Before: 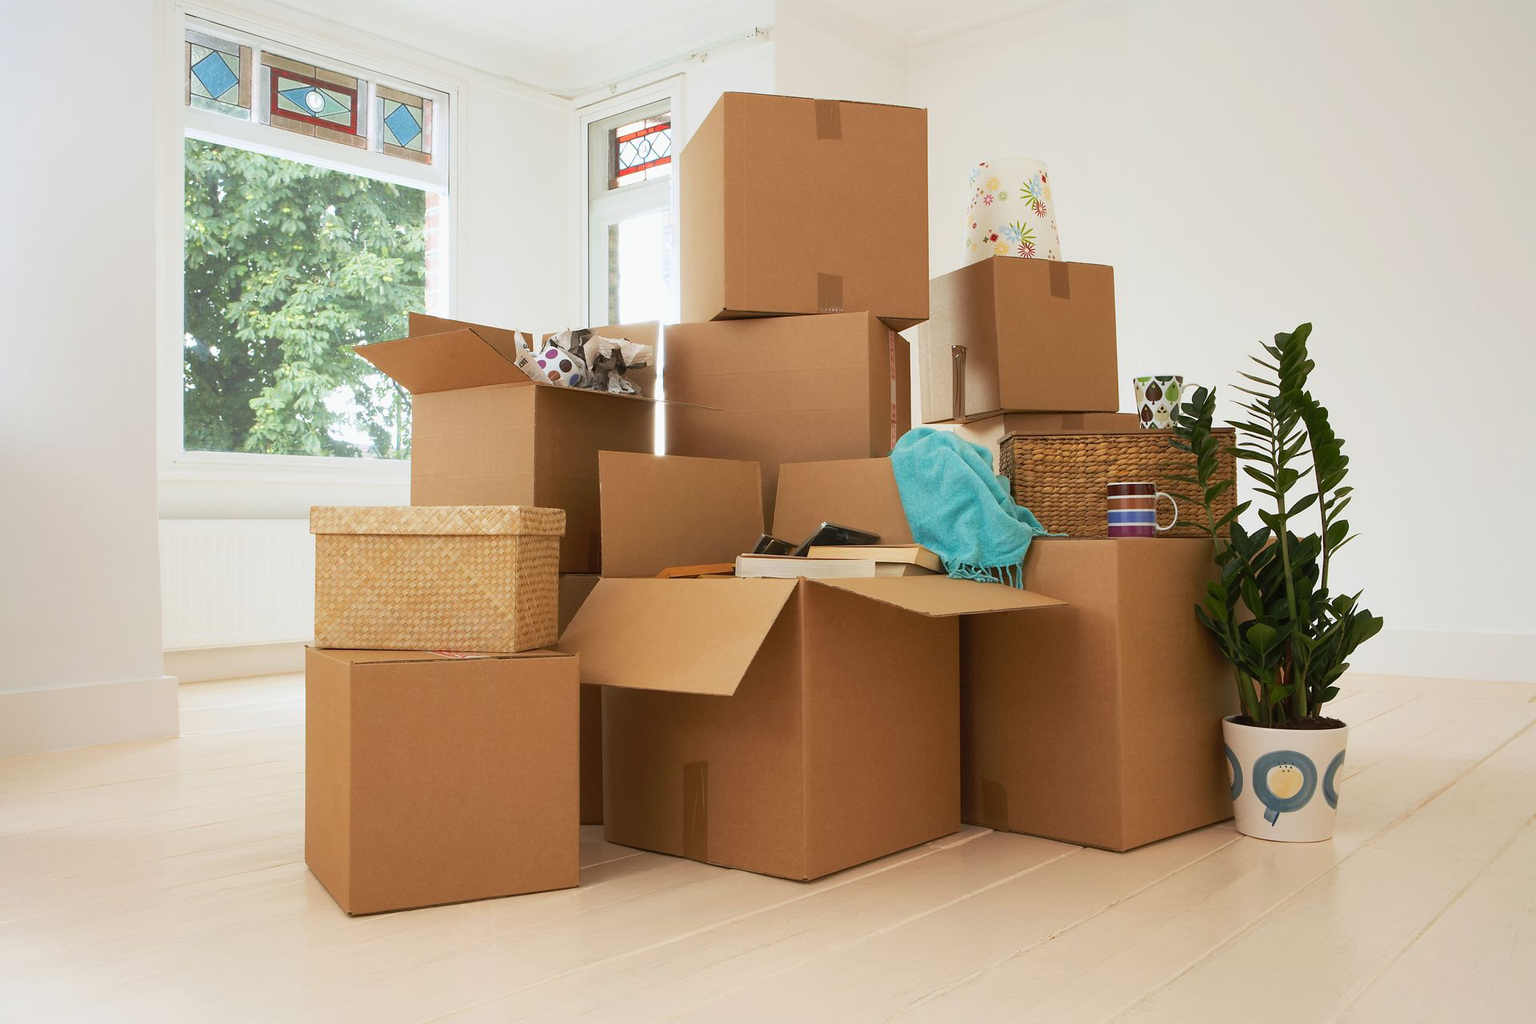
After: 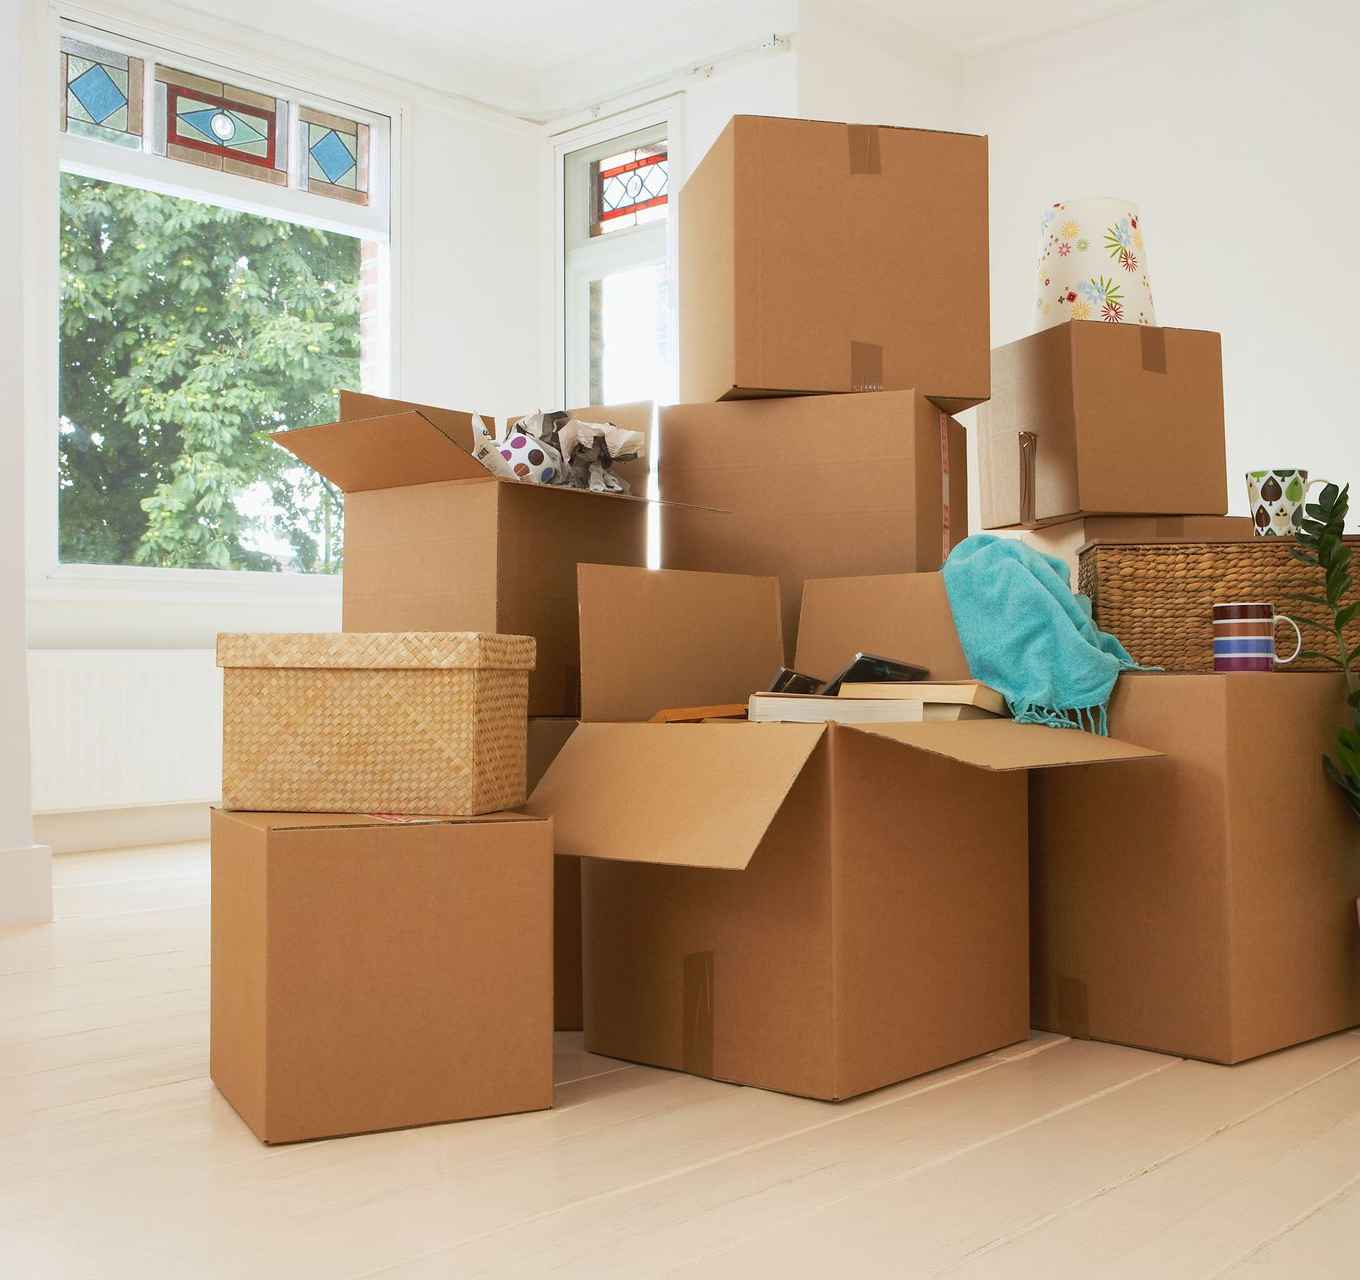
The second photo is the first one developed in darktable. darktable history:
crop and rotate: left 8.931%, right 20.228%
